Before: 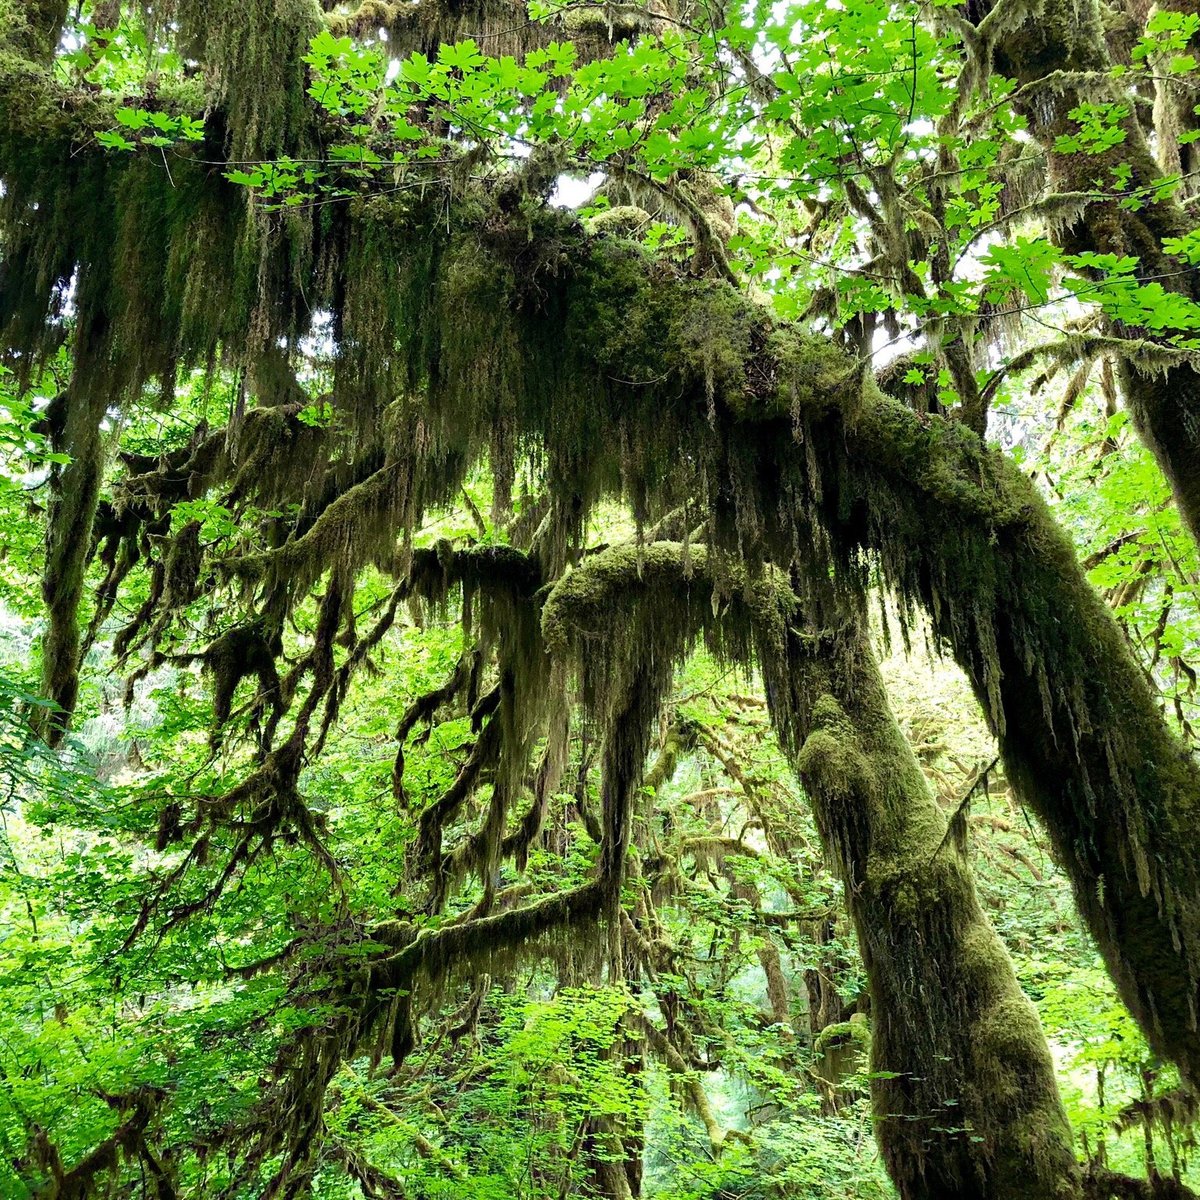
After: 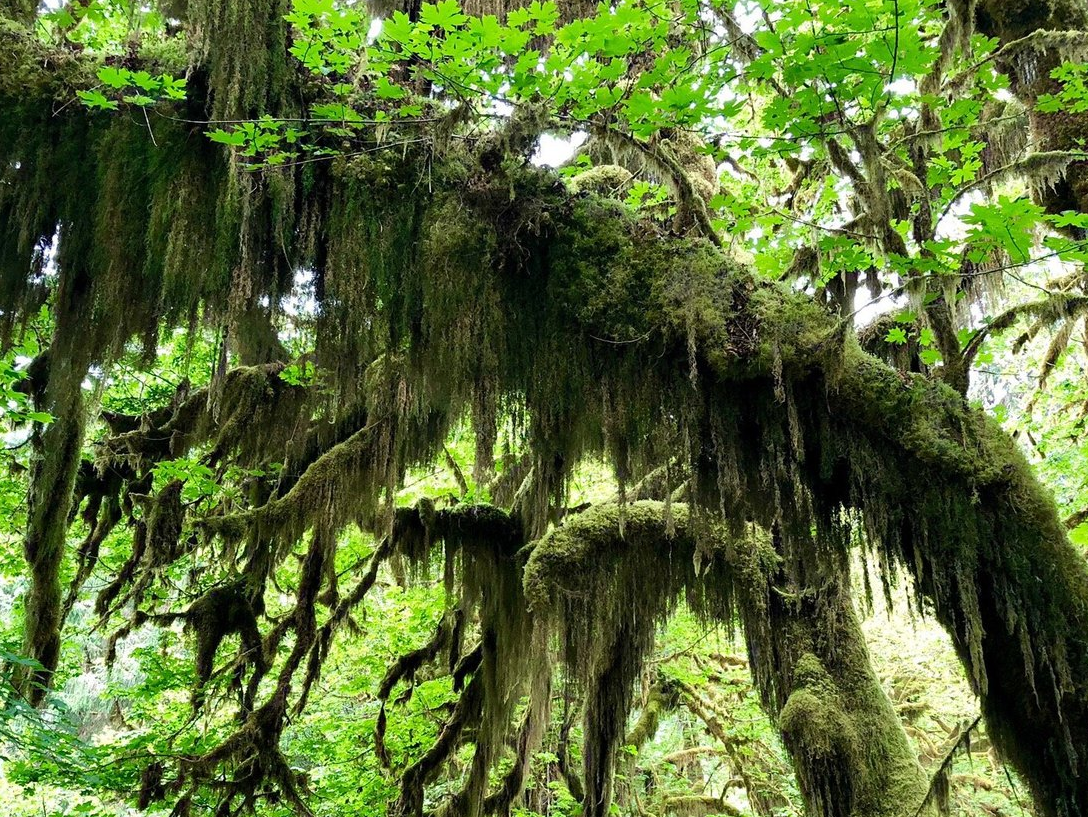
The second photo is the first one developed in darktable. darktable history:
crop: left 1.566%, top 3.421%, right 7.731%, bottom 28.453%
